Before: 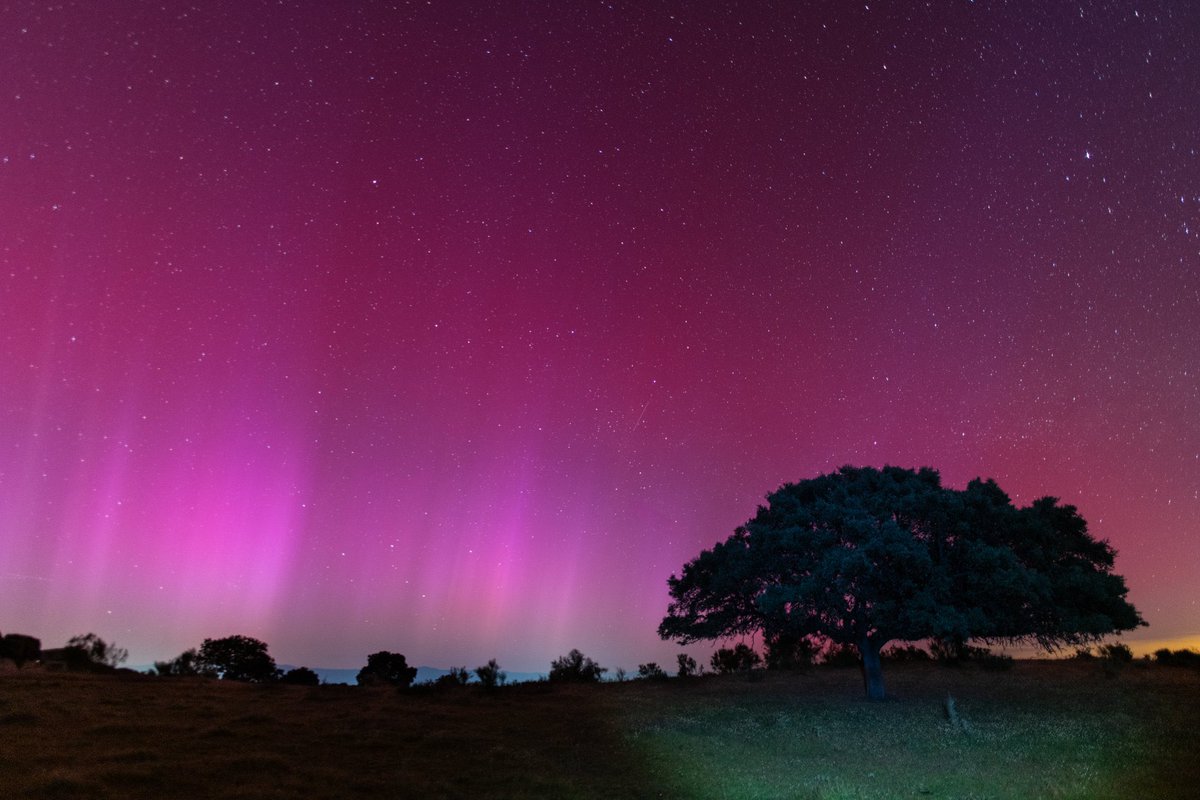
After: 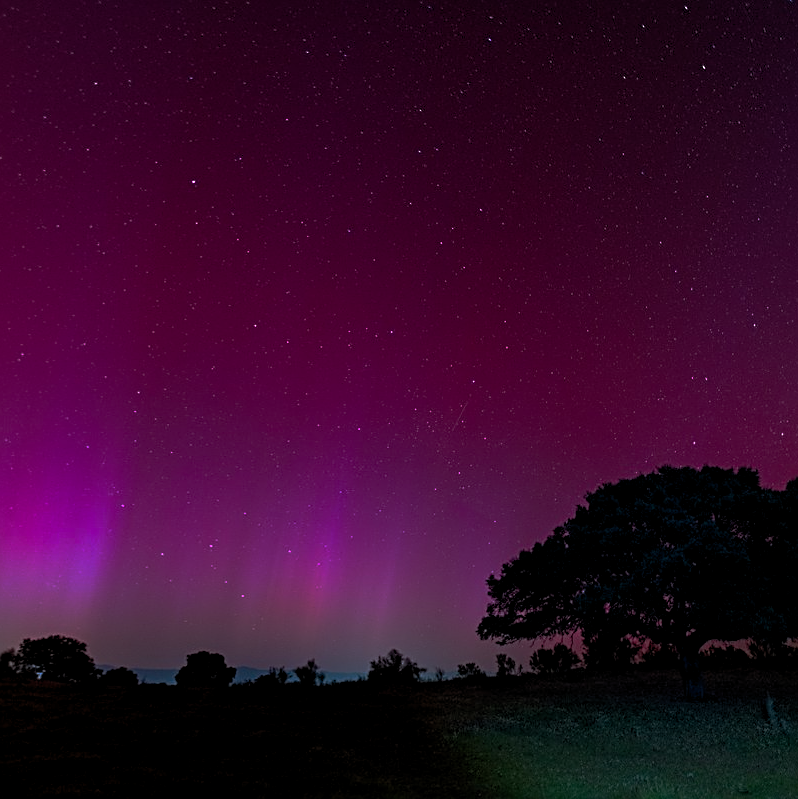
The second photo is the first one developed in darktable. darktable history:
crop and rotate: left 15.16%, right 18.279%
levels: levels [0.018, 0.493, 1]
color balance rgb: shadows lift › chroma 1.014%, shadows lift › hue 27.9°, highlights gain › luminance 16.3%, highlights gain › chroma 2.884%, highlights gain › hue 260.38°, global offset › hue 169.59°, linear chroma grading › global chroma 9.811%, perceptual saturation grading › global saturation 19.677%, global vibrance 14.653%
base curve: curves: ch0 [(0, 0) (0.564, 0.291) (0.802, 0.731) (1, 1)], preserve colors none
sharpen: radius 2.628, amount 0.701
exposure: exposure -0.543 EV, compensate highlight preservation false
